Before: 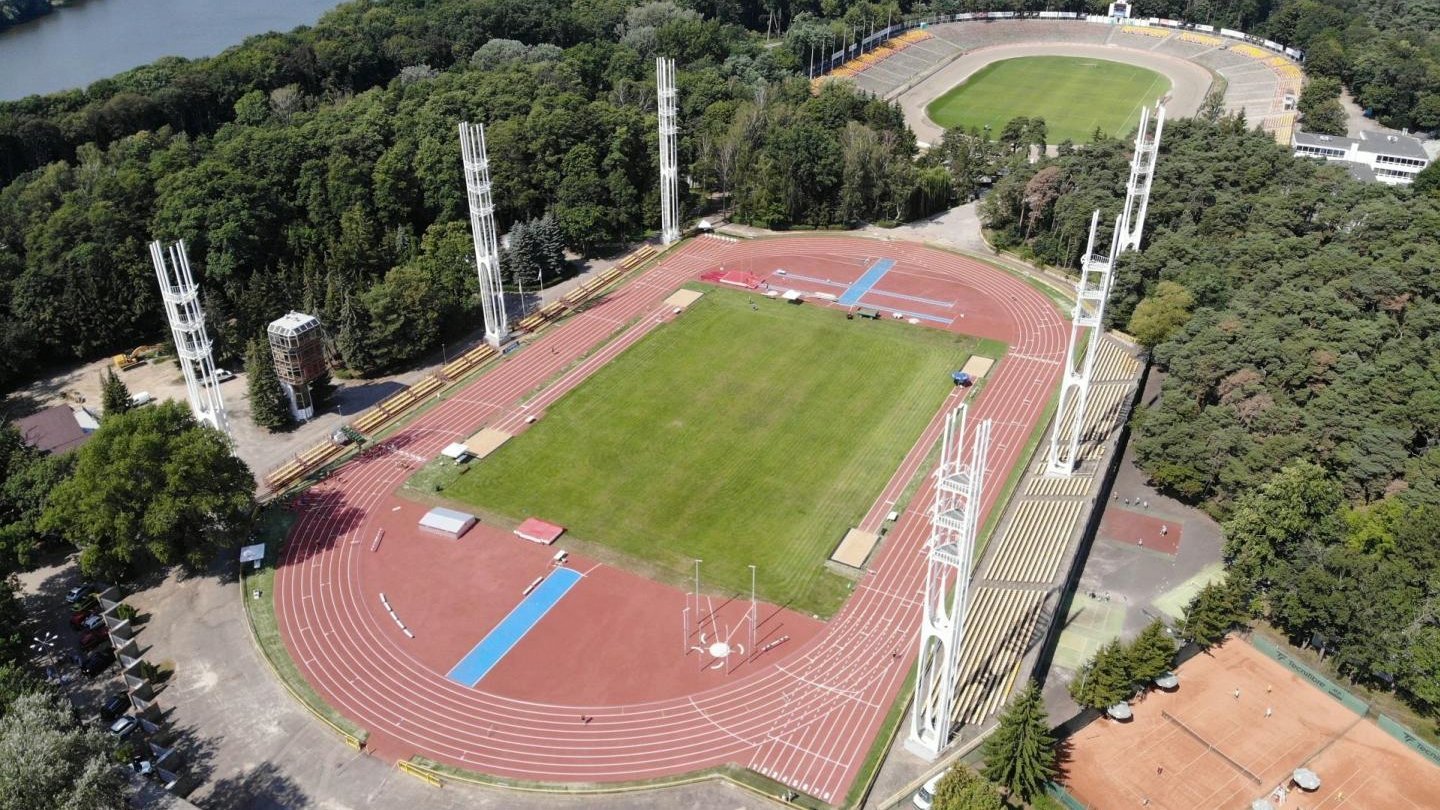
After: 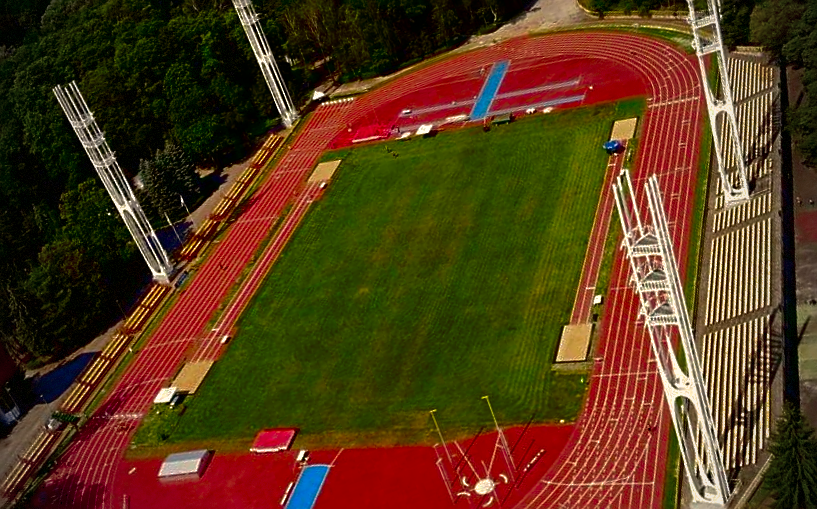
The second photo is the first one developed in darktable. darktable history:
vignetting: fall-off start 72.85%, fall-off radius 108.96%, width/height ratio 0.726, dithering 8-bit output, unbound false
shadows and highlights: on, module defaults
color calibration: gray › normalize channels true, x 0.331, y 0.346, temperature 5615.33 K, gamut compression 0.017
contrast brightness saturation: brightness -0.989, saturation 0.989
crop and rotate: angle 21.01°, left 6.75%, right 4.116%, bottom 1.149%
tone equalizer: mask exposure compensation -0.495 EV
sharpen: on, module defaults
